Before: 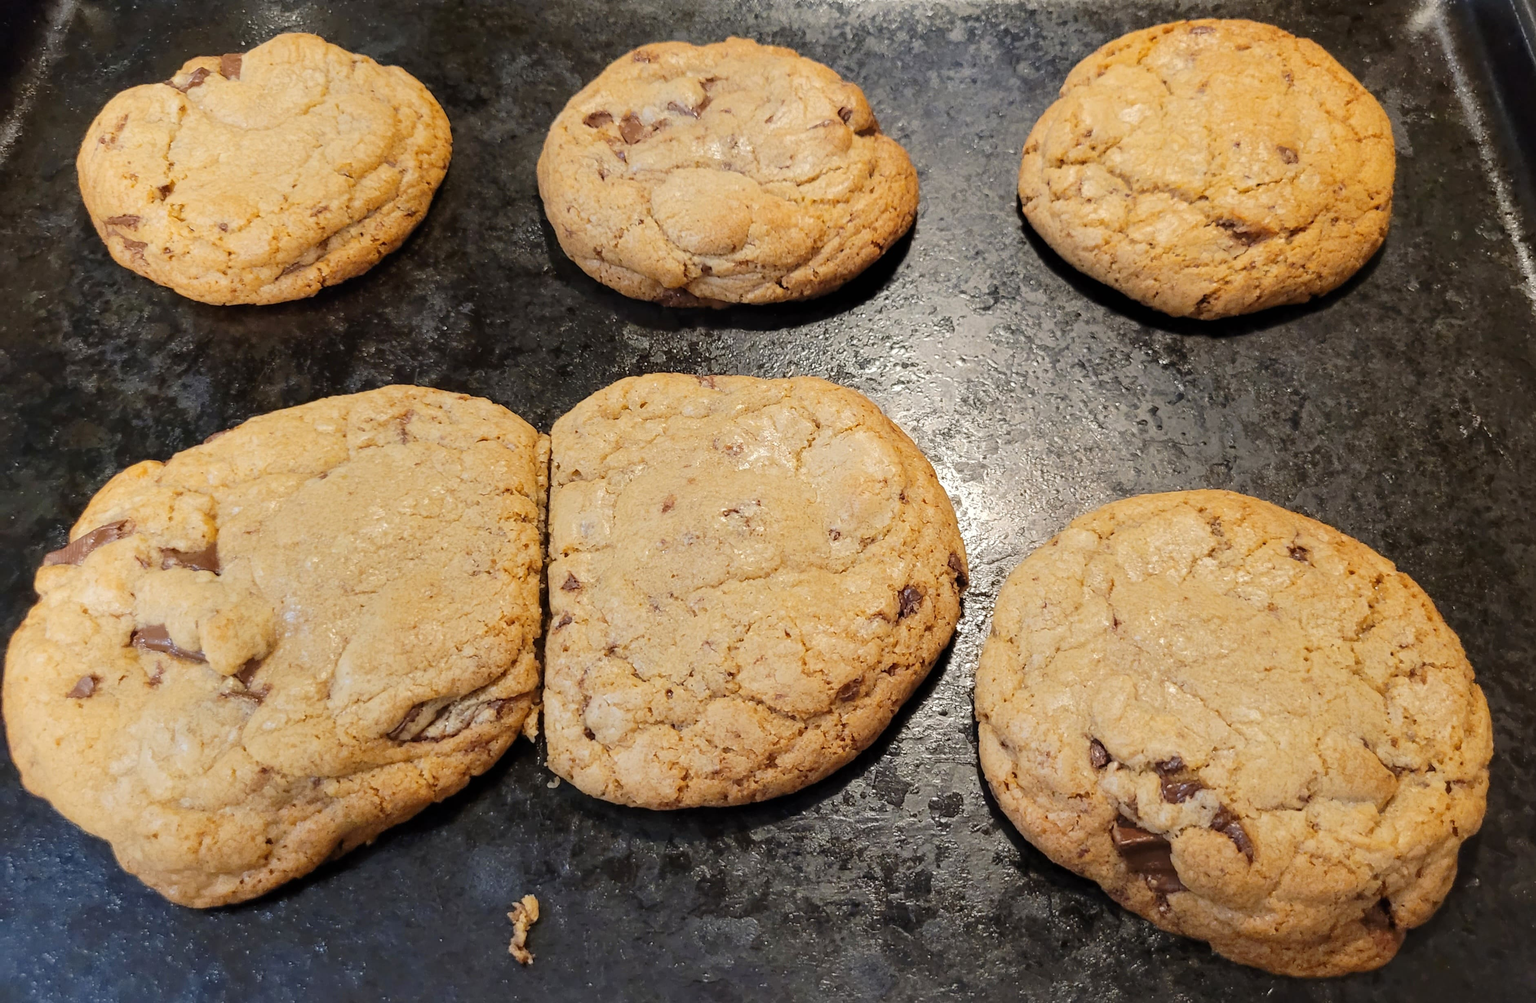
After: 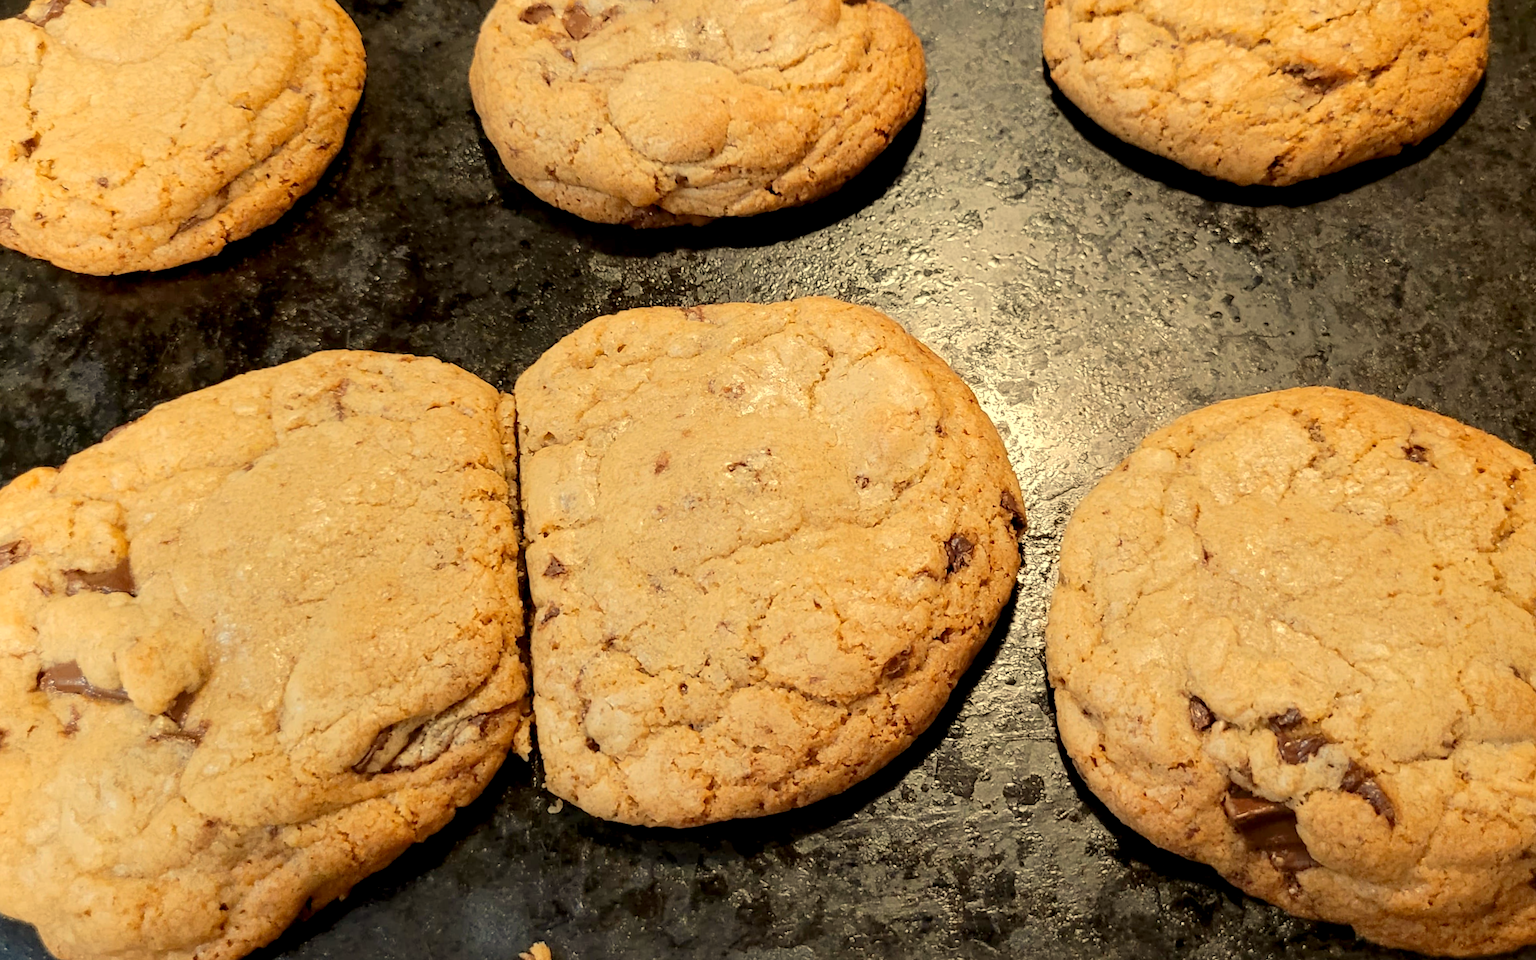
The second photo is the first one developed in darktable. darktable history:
crop: left 9.712%, top 16.928%, right 10.845%, bottom 12.332%
exposure: black level correction 0.007, exposure 0.093 EV, compensate highlight preservation false
rotate and perspective: rotation -5.2°, automatic cropping off
white balance: red 1.08, blue 0.791
